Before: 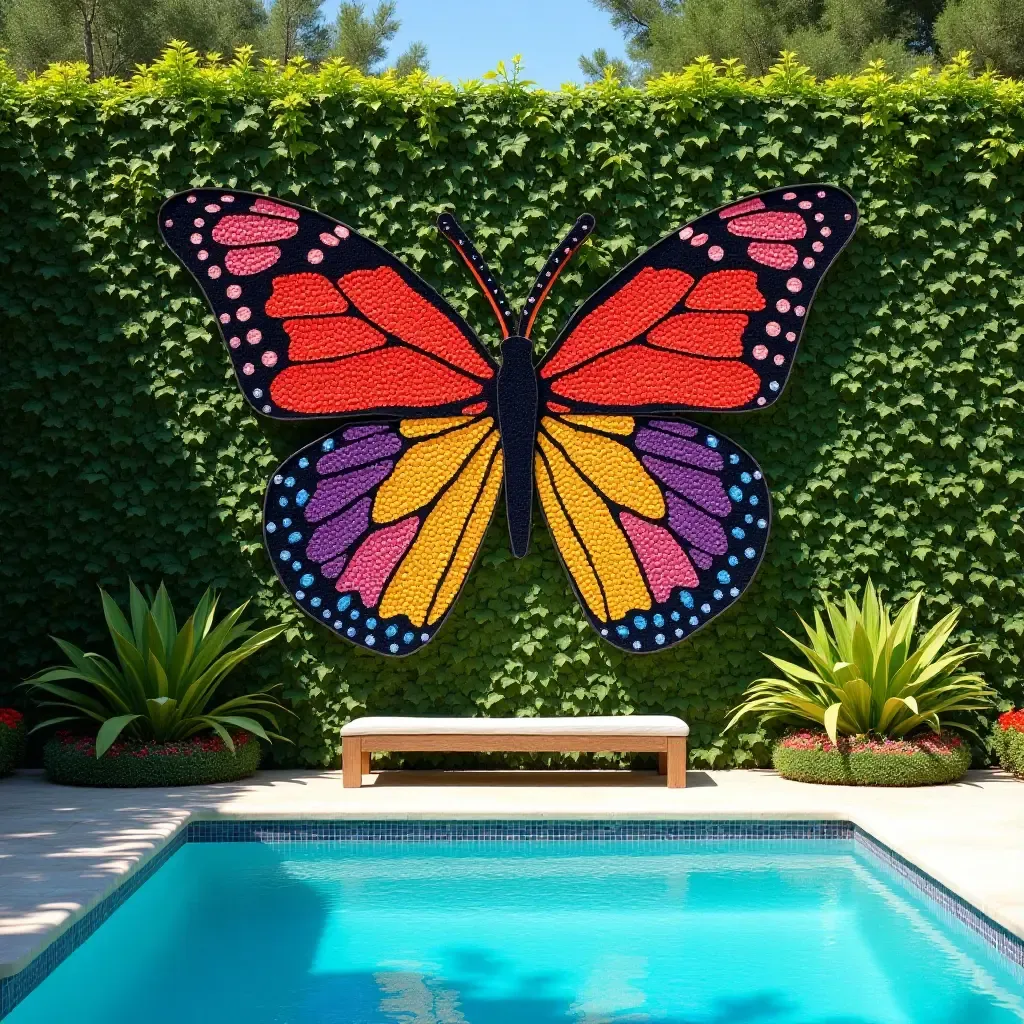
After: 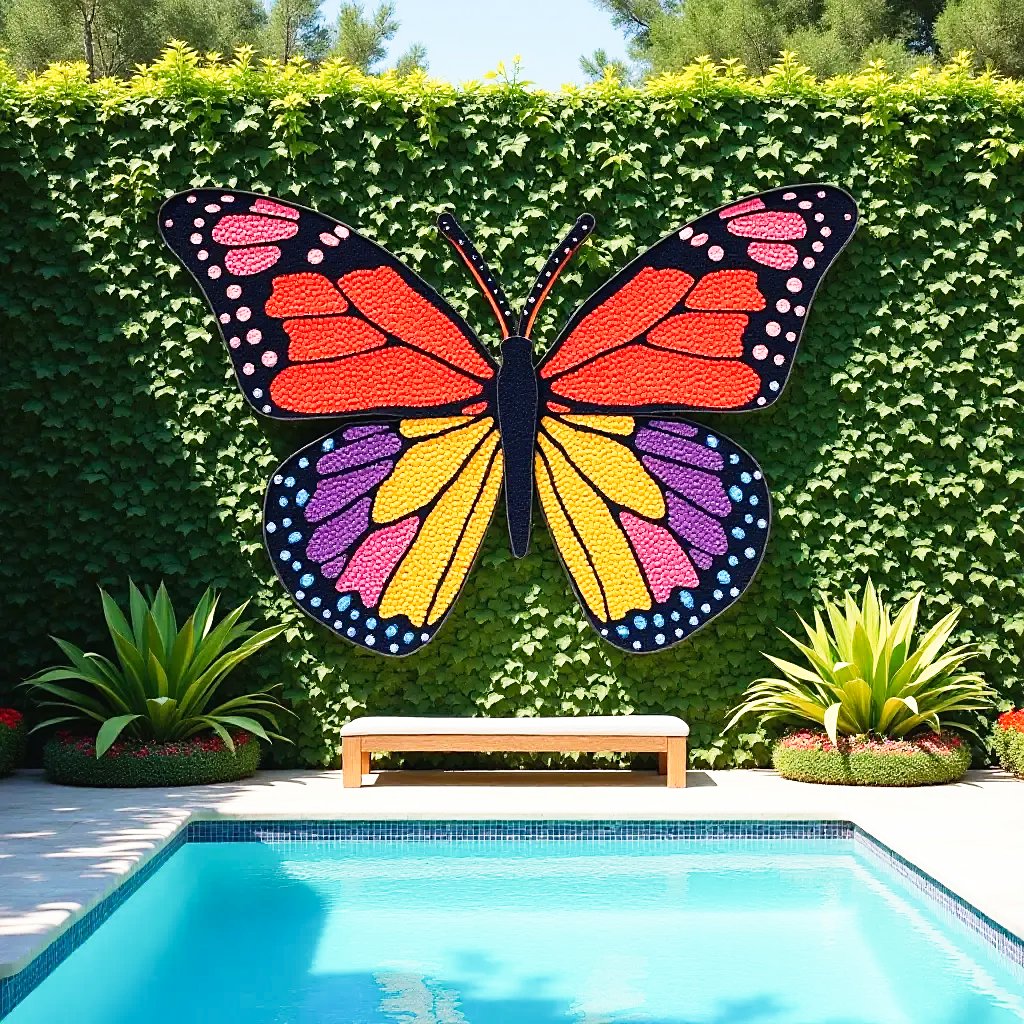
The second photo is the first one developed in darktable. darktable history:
tone curve: curves: ch0 [(0, 0.017) (0.259, 0.344) (0.593, 0.778) (0.786, 0.931) (1, 0.999)]; ch1 [(0, 0) (0.405, 0.387) (0.442, 0.47) (0.492, 0.5) (0.511, 0.503) (0.548, 0.596) (0.7, 0.795) (1, 1)]; ch2 [(0, 0) (0.411, 0.433) (0.5, 0.504) (0.535, 0.581) (1, 1)], preserve colors none
sharpen: radius 1.914, amount 0.414, threshold 1.609
